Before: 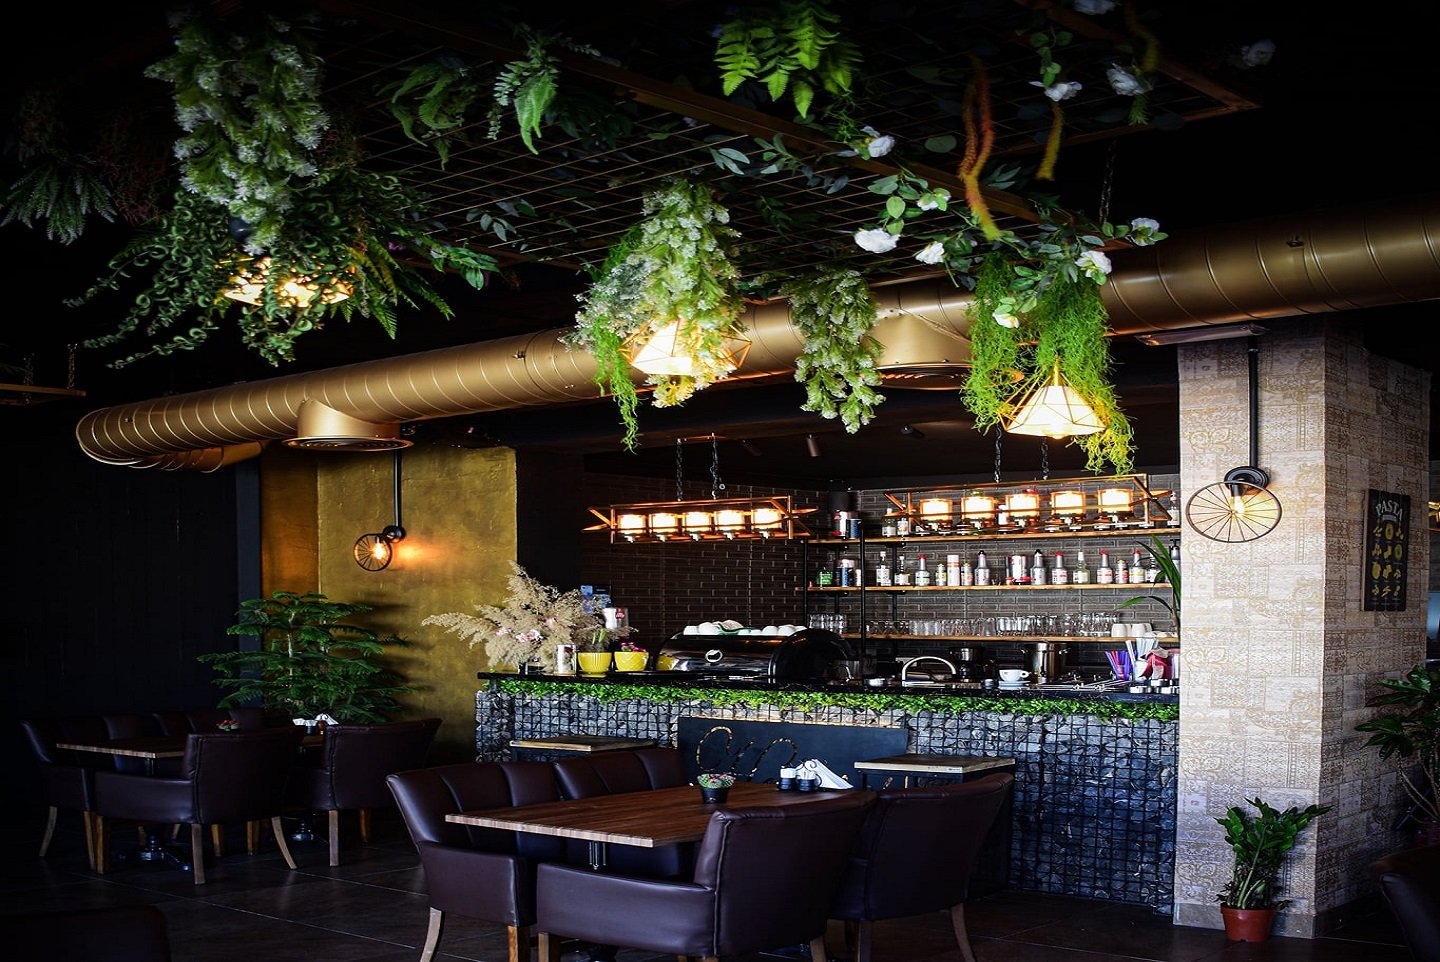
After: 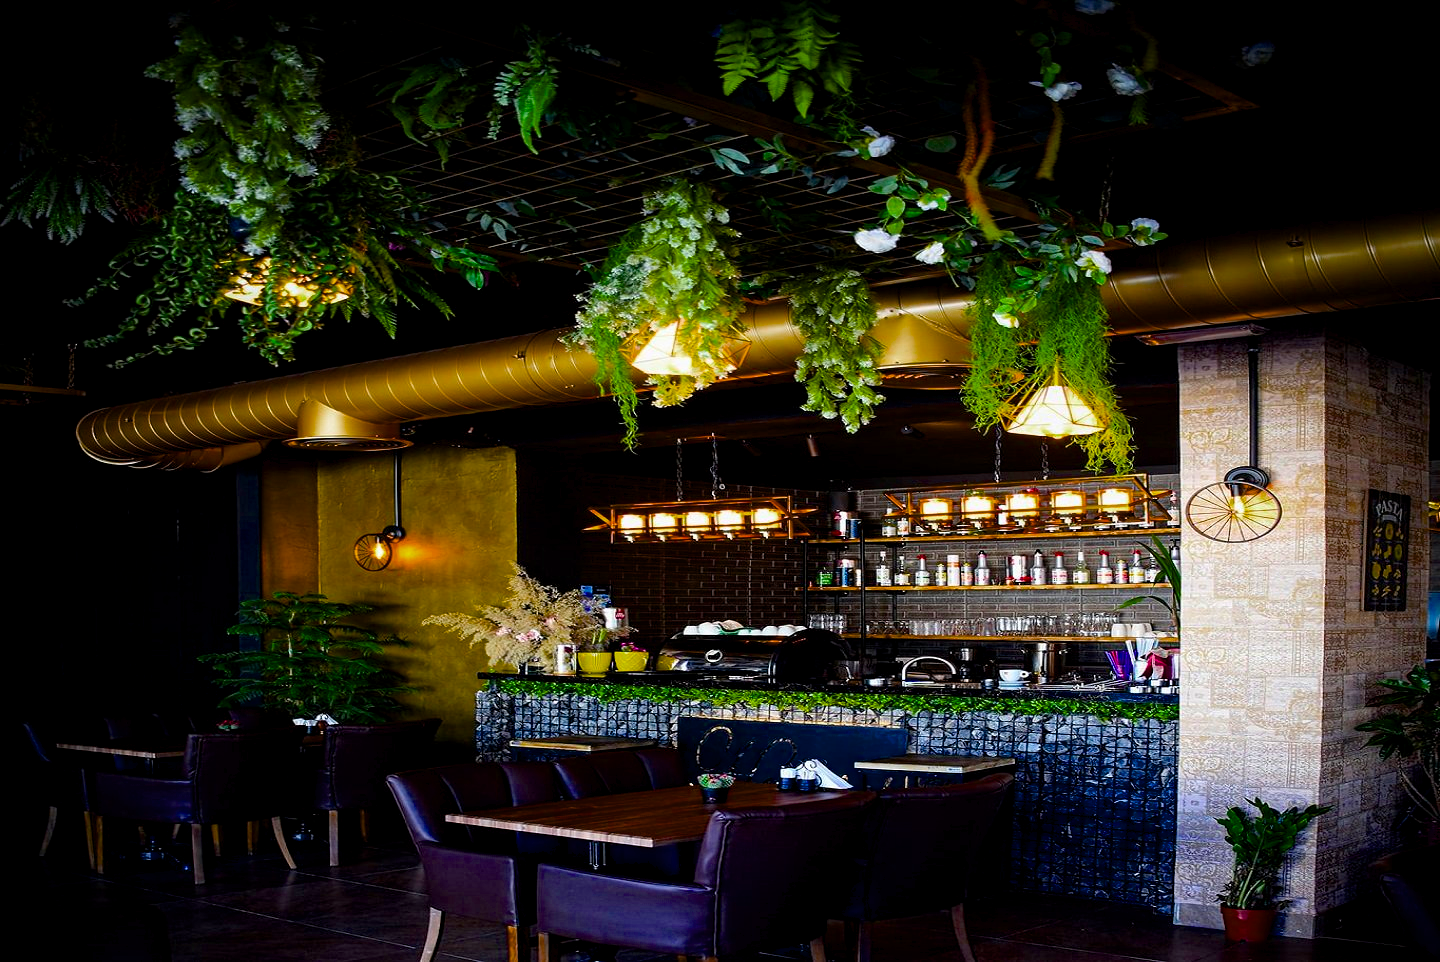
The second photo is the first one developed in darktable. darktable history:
color balance rgb: global offset › luminance -0.276%, global offset › hue 261.34°, linear chroma grading › global chroma 19.654%, perceptual saturation grading › global saturation 35.746%, saturation formula JzAzBz (2021)
